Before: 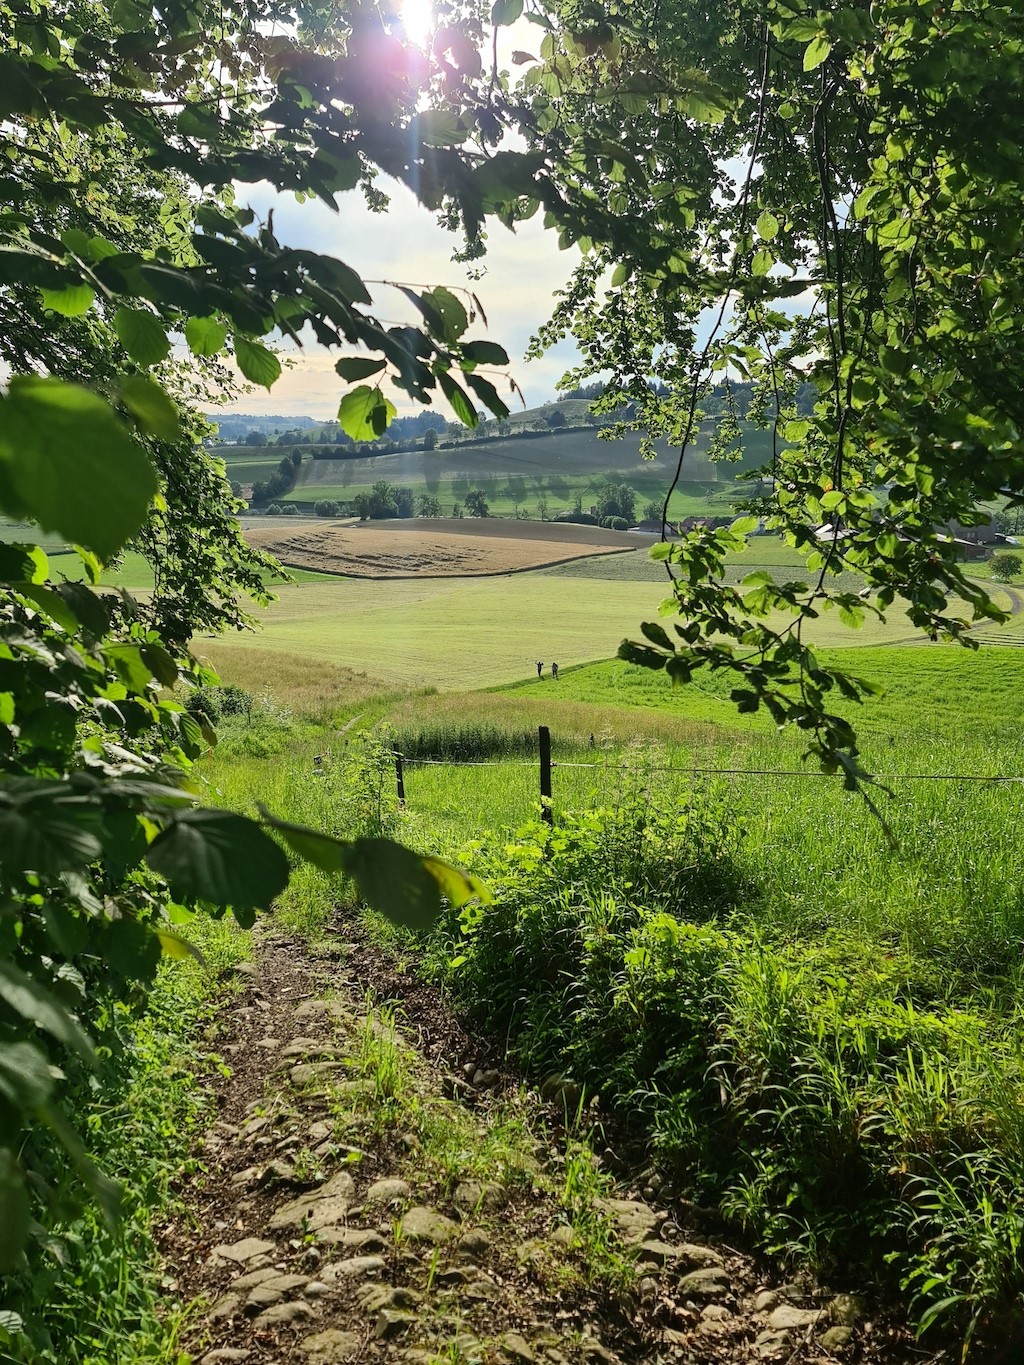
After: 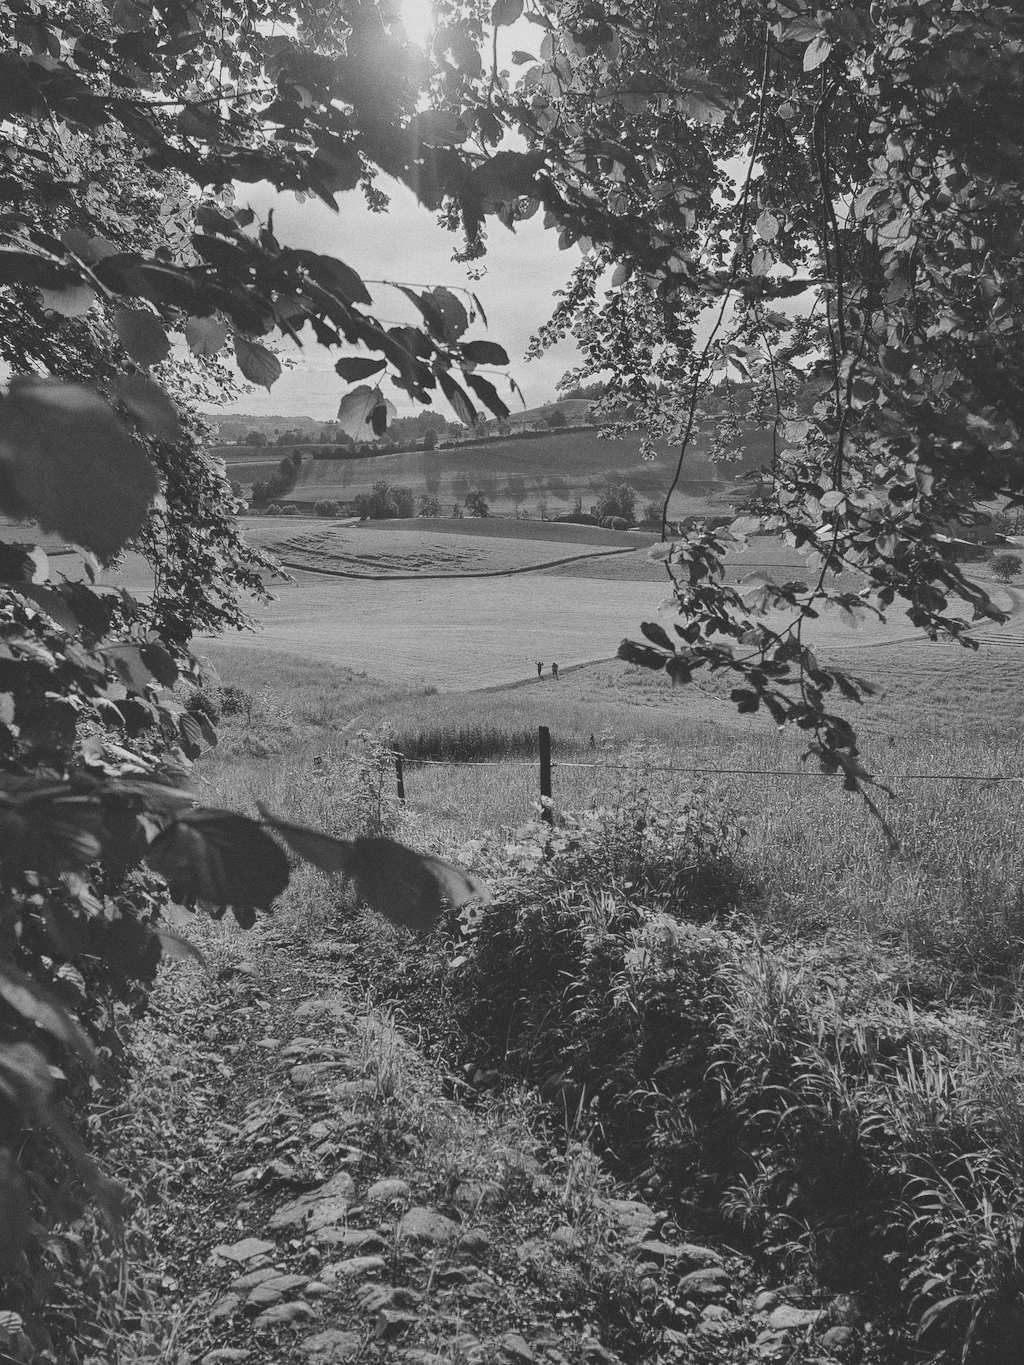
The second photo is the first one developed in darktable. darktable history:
exposure: black level correction -0.036, exposure -0.497 EV, compensate highlight preservation false
monochrome: on, module defaults
grain: on, module defaults
color balance rgb: perceptual saturation grading › global saturation 20%, perceptual saturation grading › highlights -50%, perceptual saturation grading › shadows 30%
